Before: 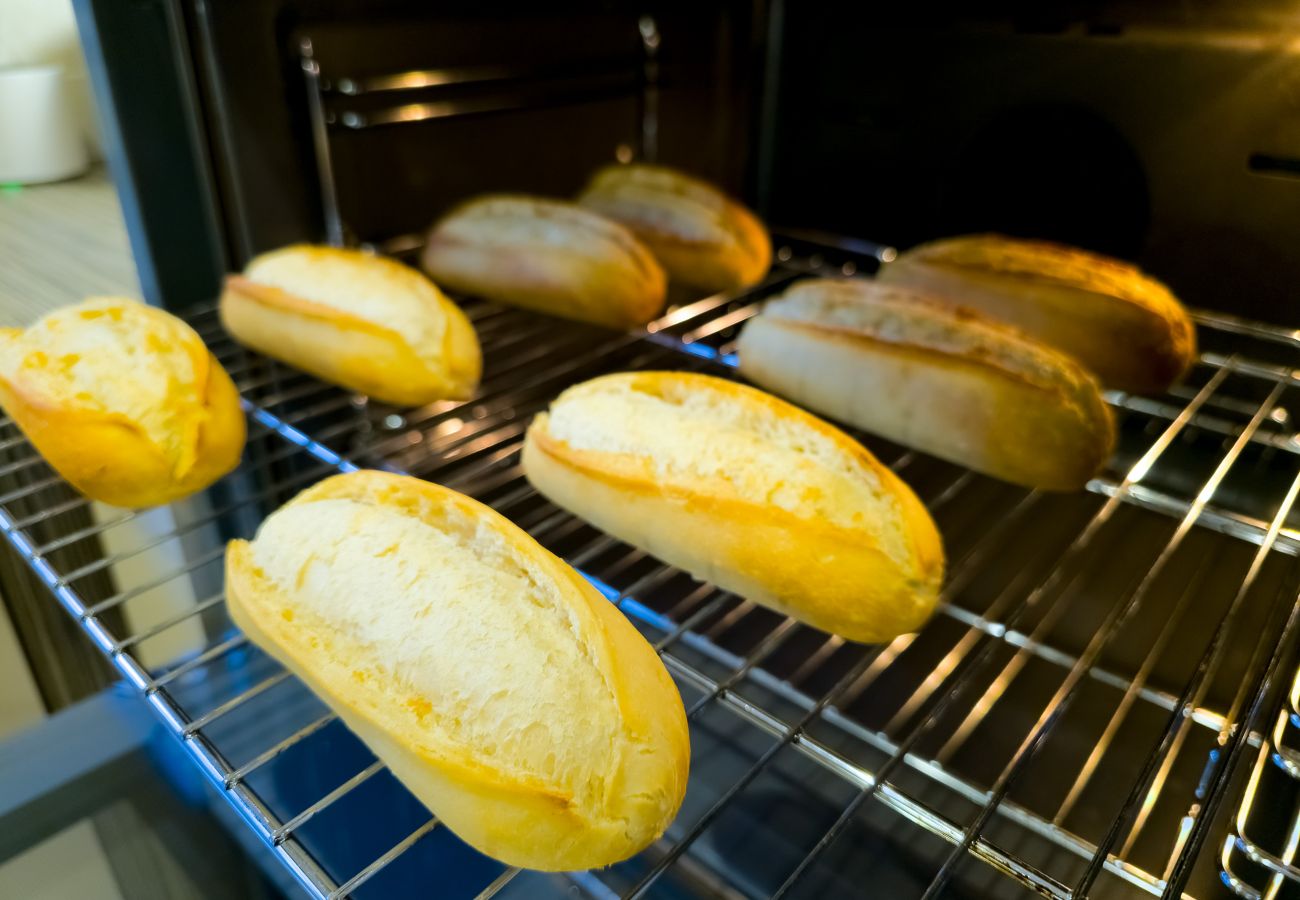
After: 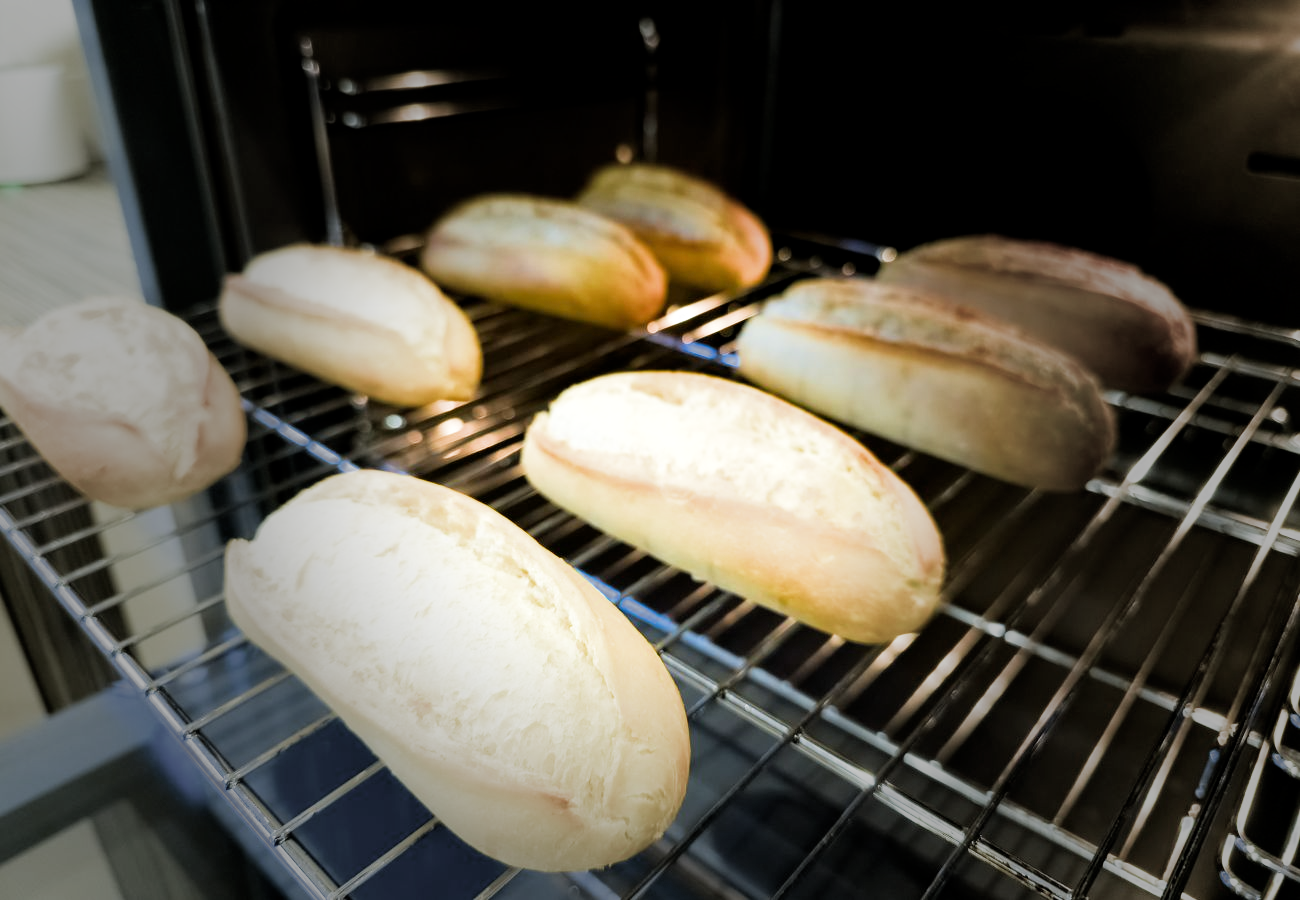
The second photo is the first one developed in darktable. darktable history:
vignetting: fall-off start 31.28%, fall-off radius 34.64%, brightness -0.575
filmic rgb: middle gray luminance 9.23%, black relative exposure -10.55 EV, white relative exposure 3.45 EV, threshold 6 EV, target black luminance 0%, hardness 5.98, latitude 59.69%, contrast 1.087, highlights saturation mix 5%, shadows ↔ highlights balance 29.23%, add noise in highlights 0, color science v3 (2019), use custom middle-gray values true, iterations of high-quality reconstruction 0, contrast in highlights soft, enable highlight reconstruction true
